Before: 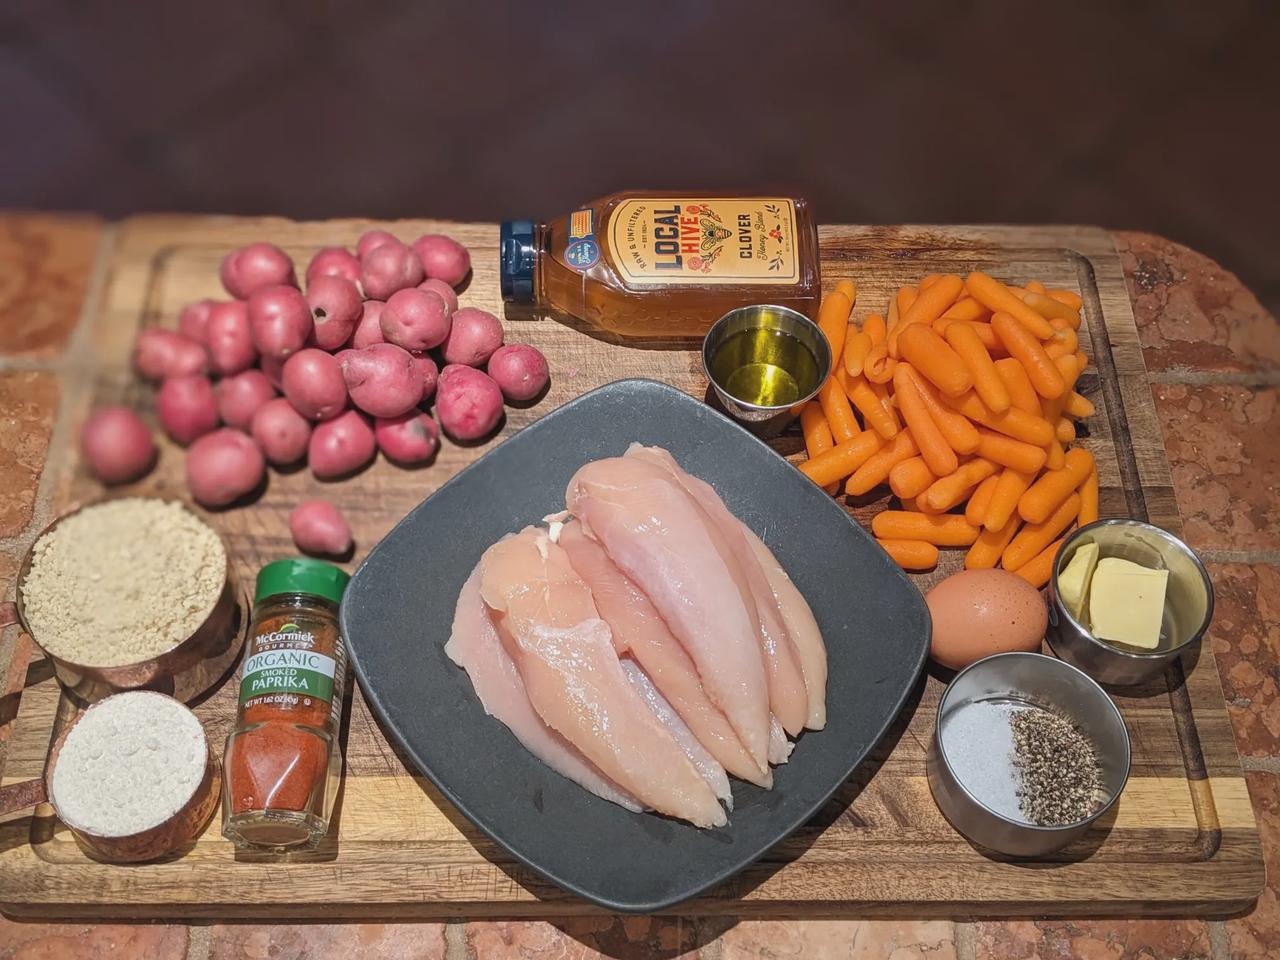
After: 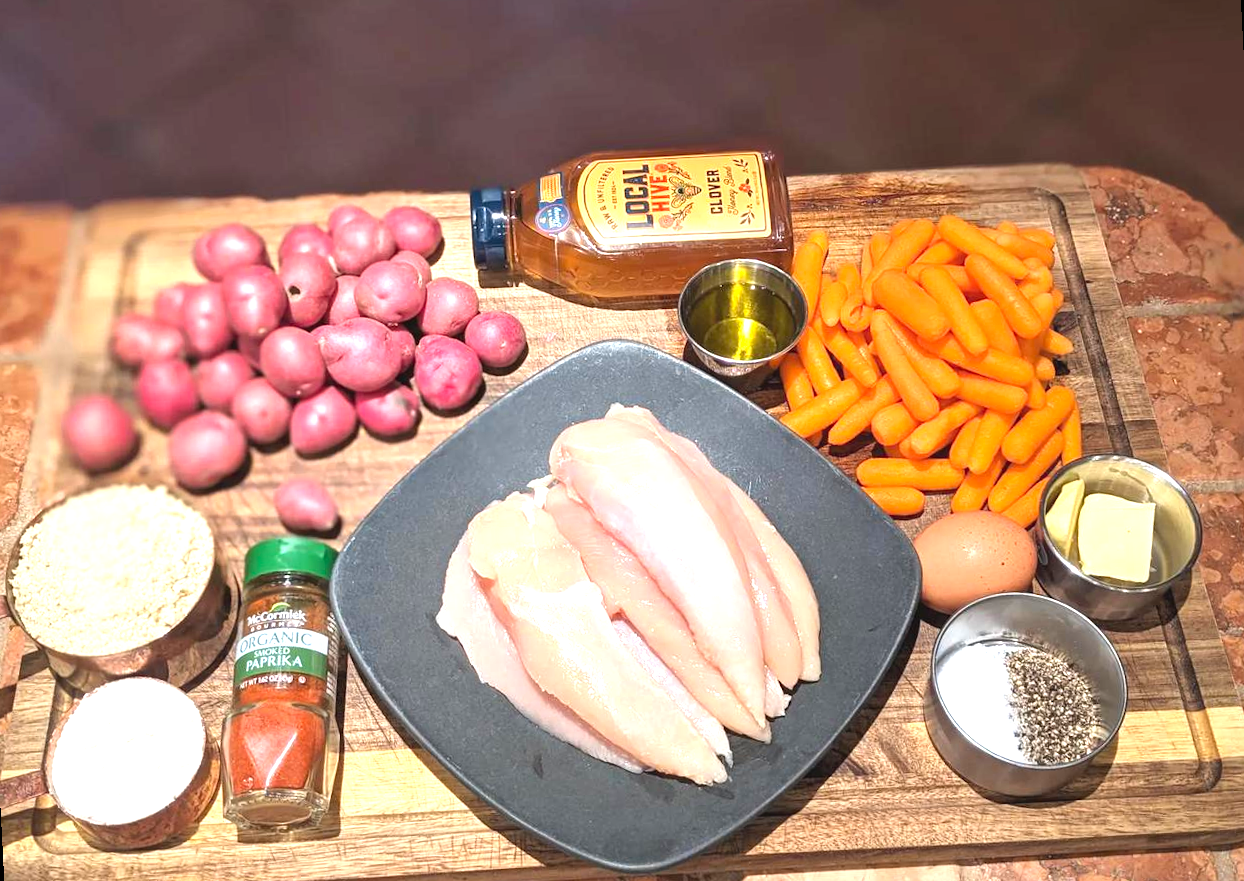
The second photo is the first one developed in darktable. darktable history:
rotate and perspective: rotation -3°, crop left 0.031, crop right 0.968, crop top 0.07, crop bottom 0.93
levels: levels [0, 0.352, 0.703]
